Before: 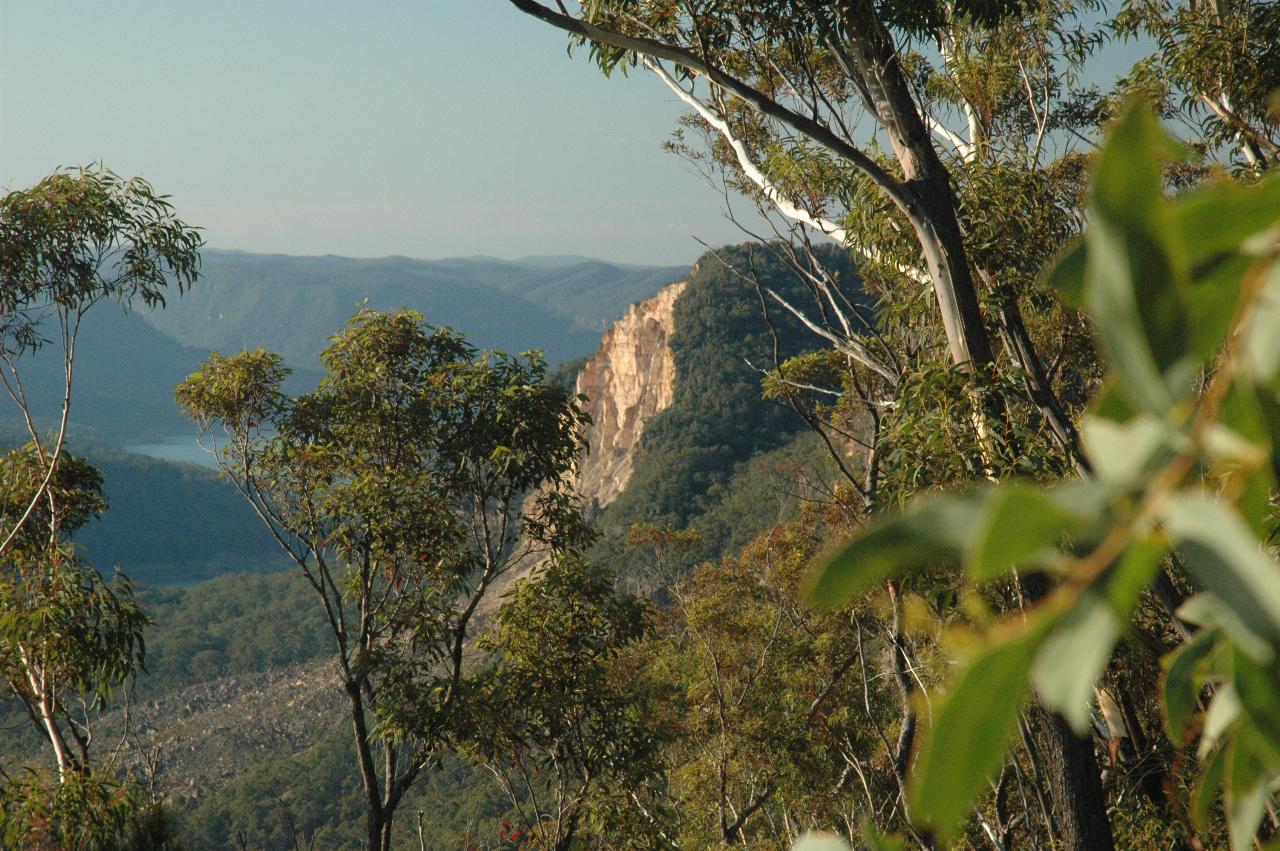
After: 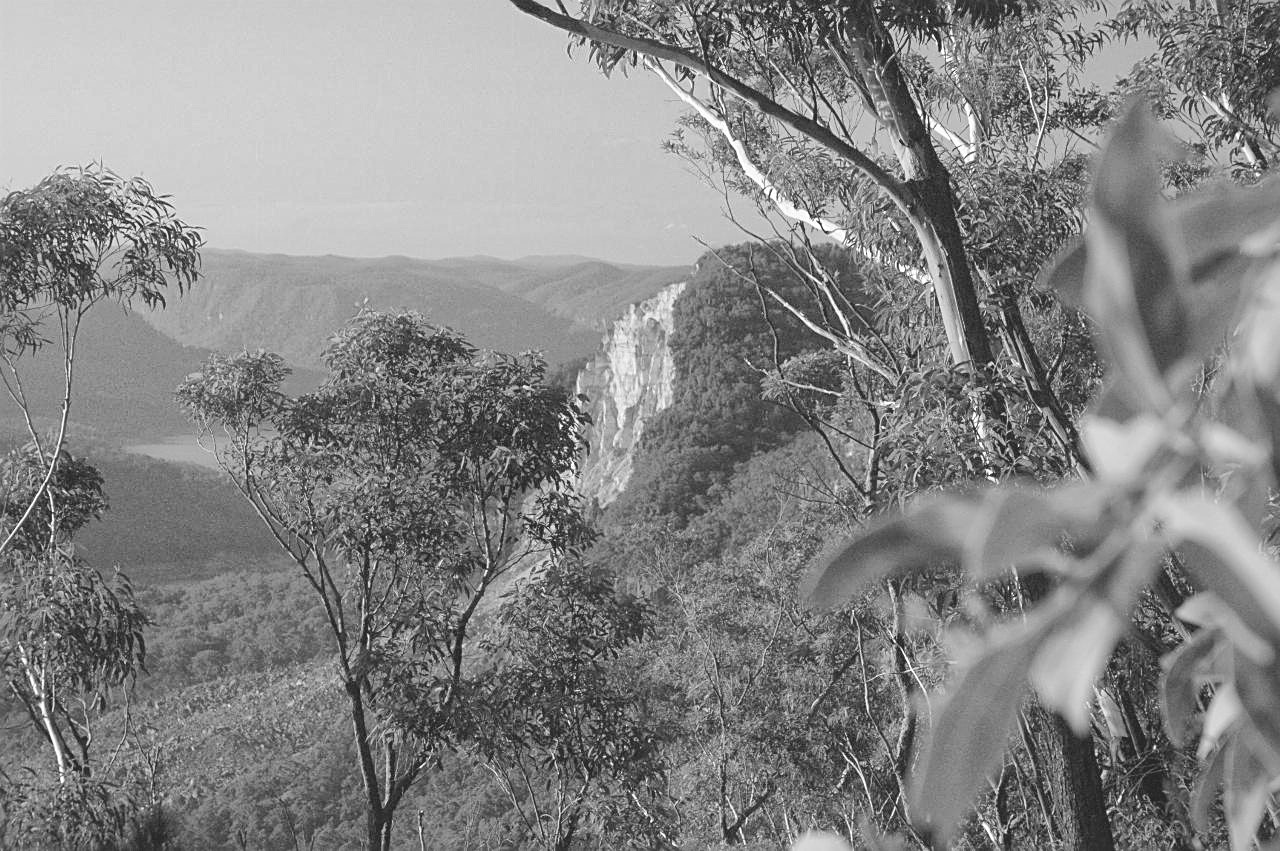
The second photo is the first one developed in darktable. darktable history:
sharpen: radius 1.967
global tonemap: drago (1, 100), detail 1
colorize: saturation 60%, source mix 100%
monochrome: on, module defaults
